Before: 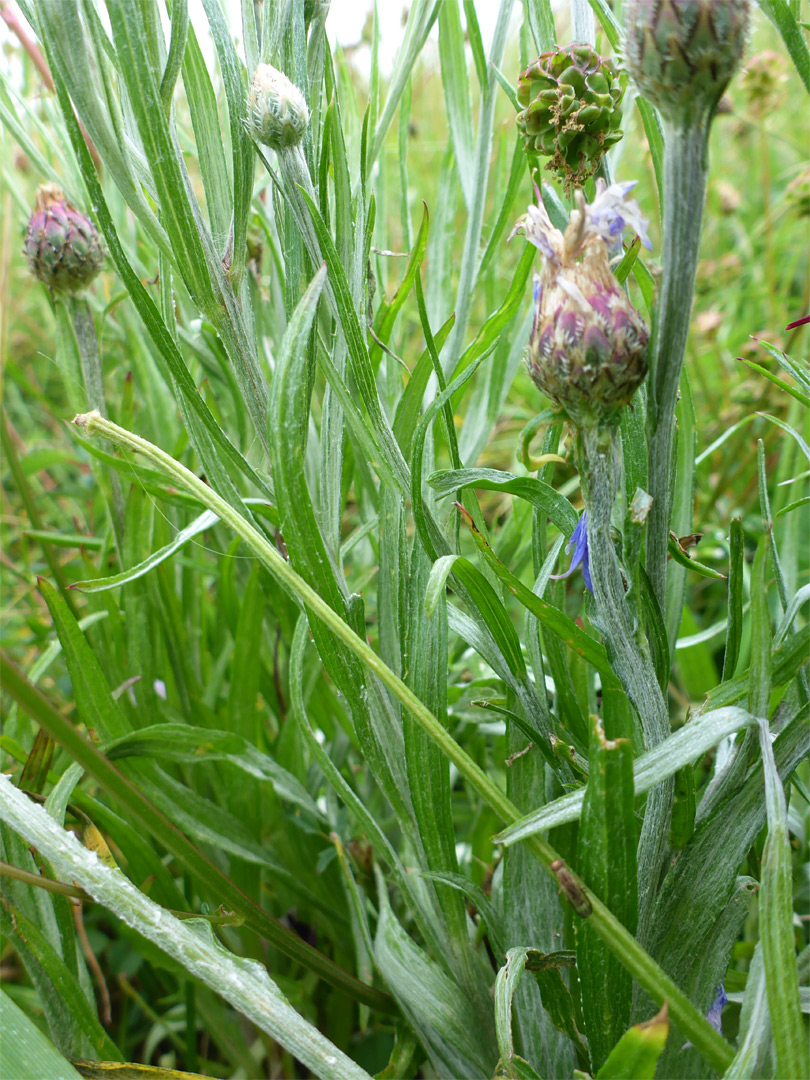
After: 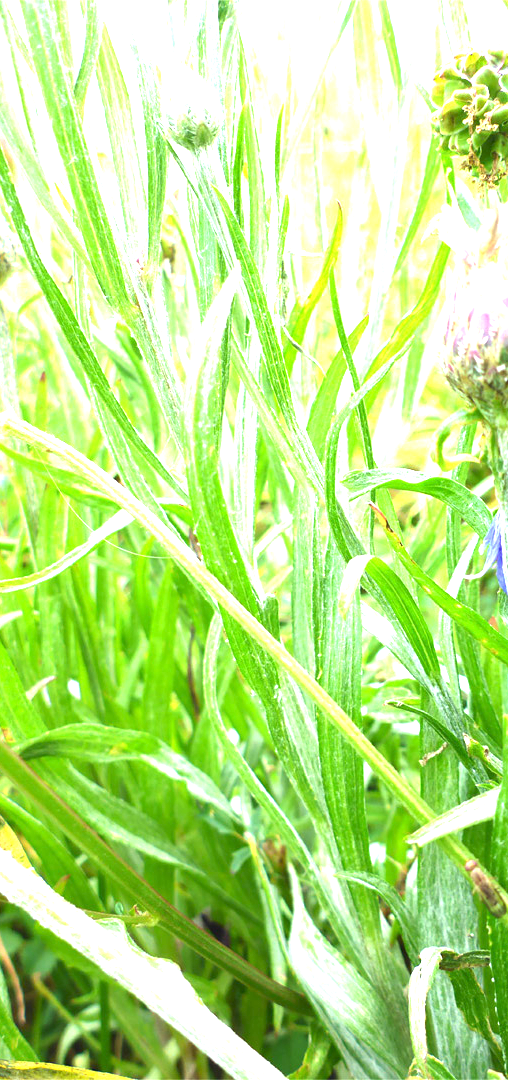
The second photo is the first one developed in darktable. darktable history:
crop: left 10.644%, right 26.528%
exposure: exposure 2.003 EV, compensate highlight preservation false
